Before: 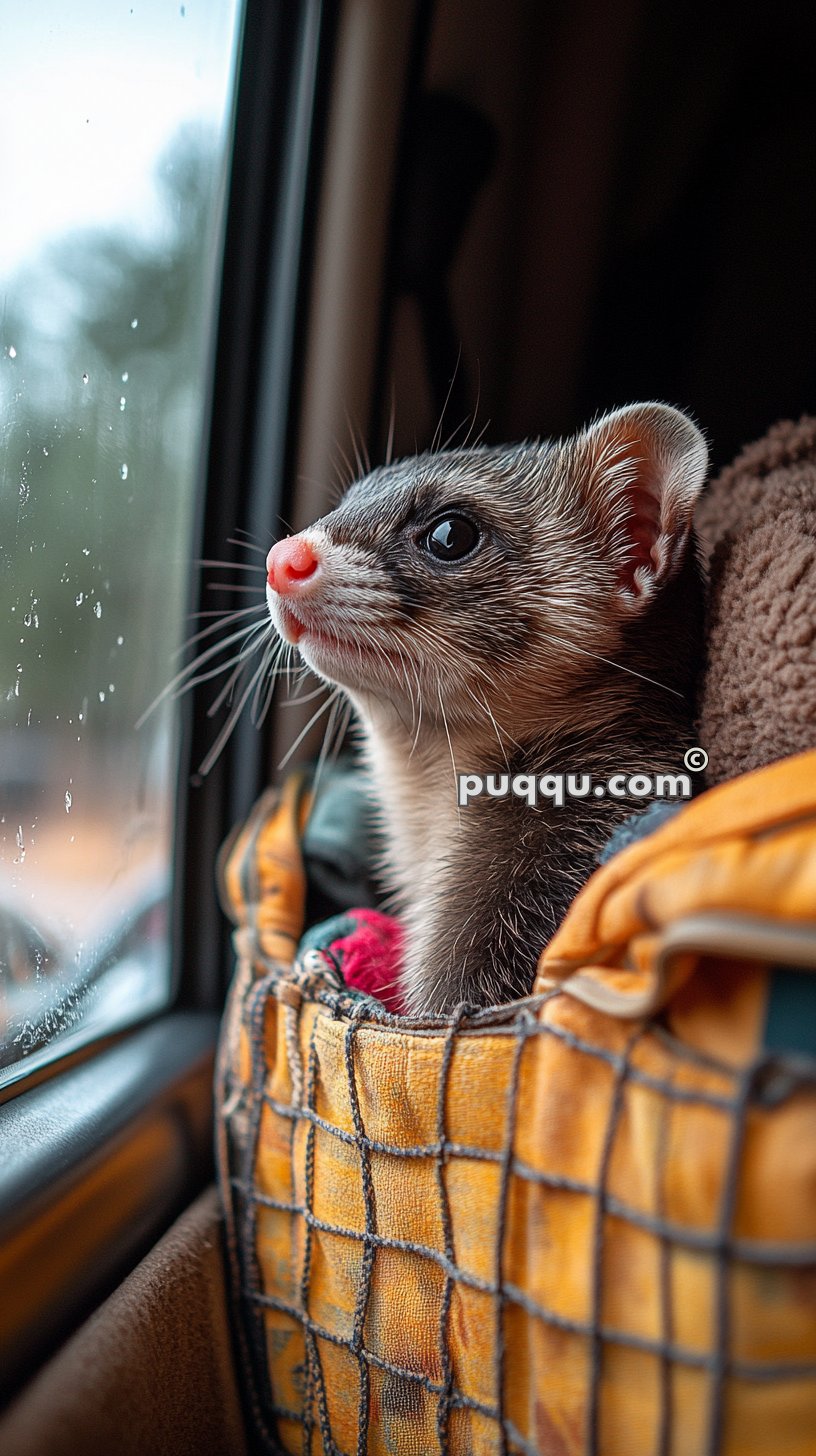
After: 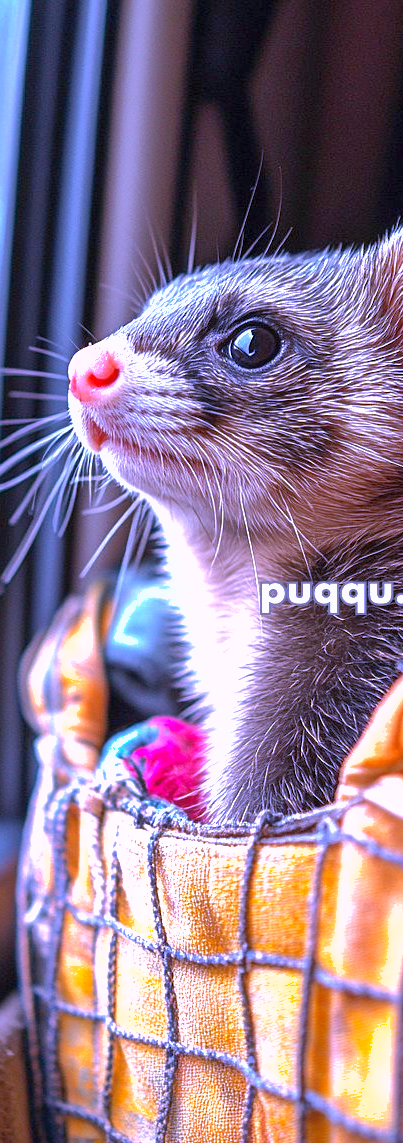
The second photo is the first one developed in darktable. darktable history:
exposure: black level correction 0, exposure 1.2 EV, compensate highlight preservation false
white balance: red 0.98, blue 1.61
shadows and highlights: on, module defaults
crop and rotate: angle 0.02°, left 24.353%, top 13.219%, right 26.156%, bottom 8.224%
